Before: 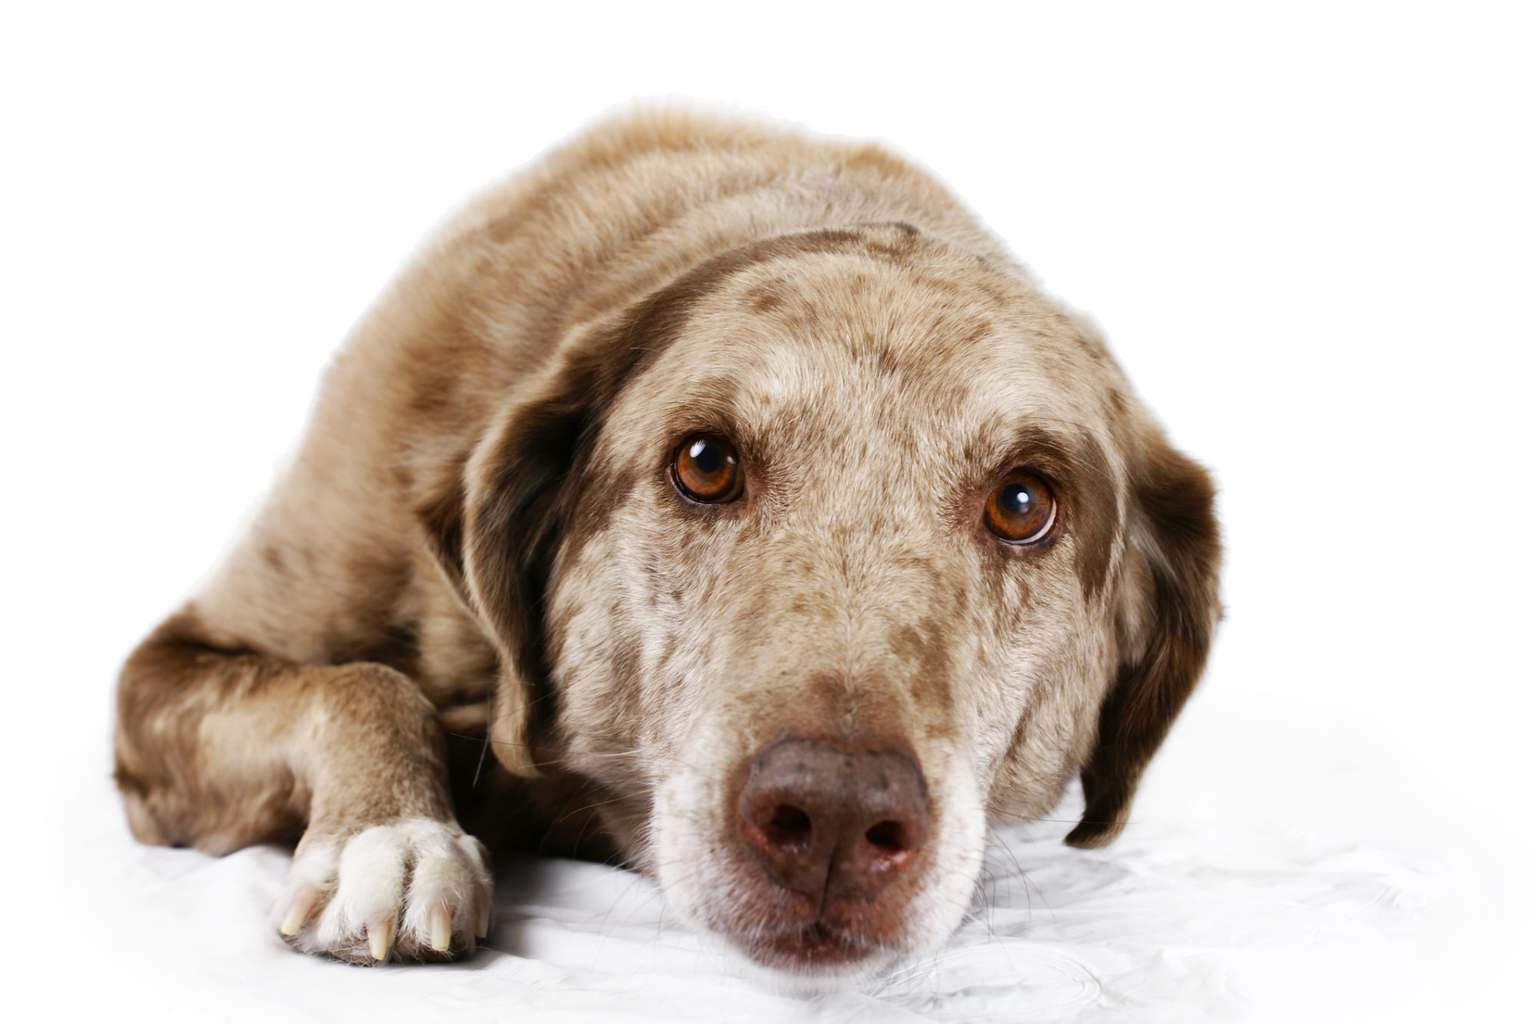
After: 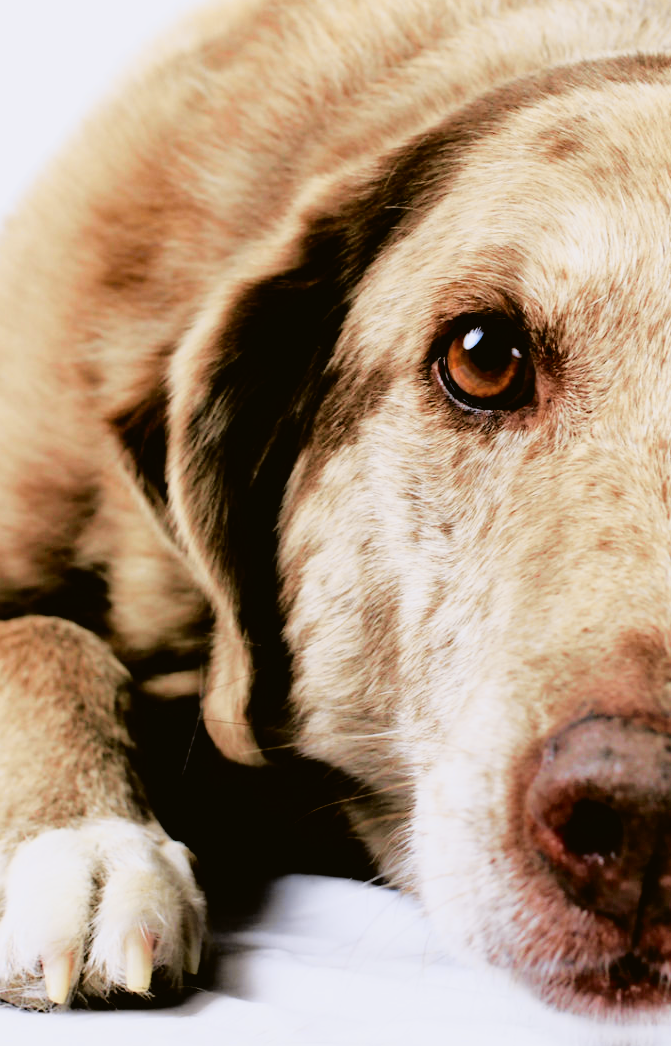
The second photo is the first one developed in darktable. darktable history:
exposure: exposure 0.2 EV, compensate highlight preservation false
crop and rotate: left 21.77%, top 18.528%, right 44.676%, bottom 2.997%
color balance rgb: linear chroma grading › shadows 32%, linear chroma grading › global chroma -2%, linear chroma grading › mid-tones 4%, perceptual saturation grading › global saturation -2%, perceptual saturation grading › highlights -8%, perceptual saturation grading › mid-tones 8%, perceptual saturation grading › shadows 4%, perceptual brilliance grading › highlights 8%, perceptual brilliance grading › mid-tones 4%, perceptual brilliance grading › shadows 2%, global vibrance 16%, saturation formula JzAzBz (2021)
tone curve: curves: ch0 [(0, 0.021) (0.049, 0.044) (0.152, 0.14) (0.328, 0.377) (0.473, 0.543) (0.641, 0.705) (0.85, 0.894) (1, 0.969)]; ch1 [(0, 0) (0.302, 0.331) (0.427, 0.433) (0.472, 0.47) (0.502, 0.503) (0.527, 0.521) (0.564, 0.58) (0.614, 0.626) (0.677, 0.701) (0.859, 0.885) (1, 1)]; ch2 [(0, 0) (0.33, 0.301) (0.447, 0.44) (0.487, 0.496) (0.502, 0.516) (0.535, 0.563) (0.565, 0.593) (0.618, 0.628) (1, 1)], color space Lab, independent channels, preserve colors none
filmic rgb: black relative exposure -3.31 EV, white relative exposure 3.45 EV, hardness 2.36, contrast 1.103
white balance: red 0.984, blue 1.059
